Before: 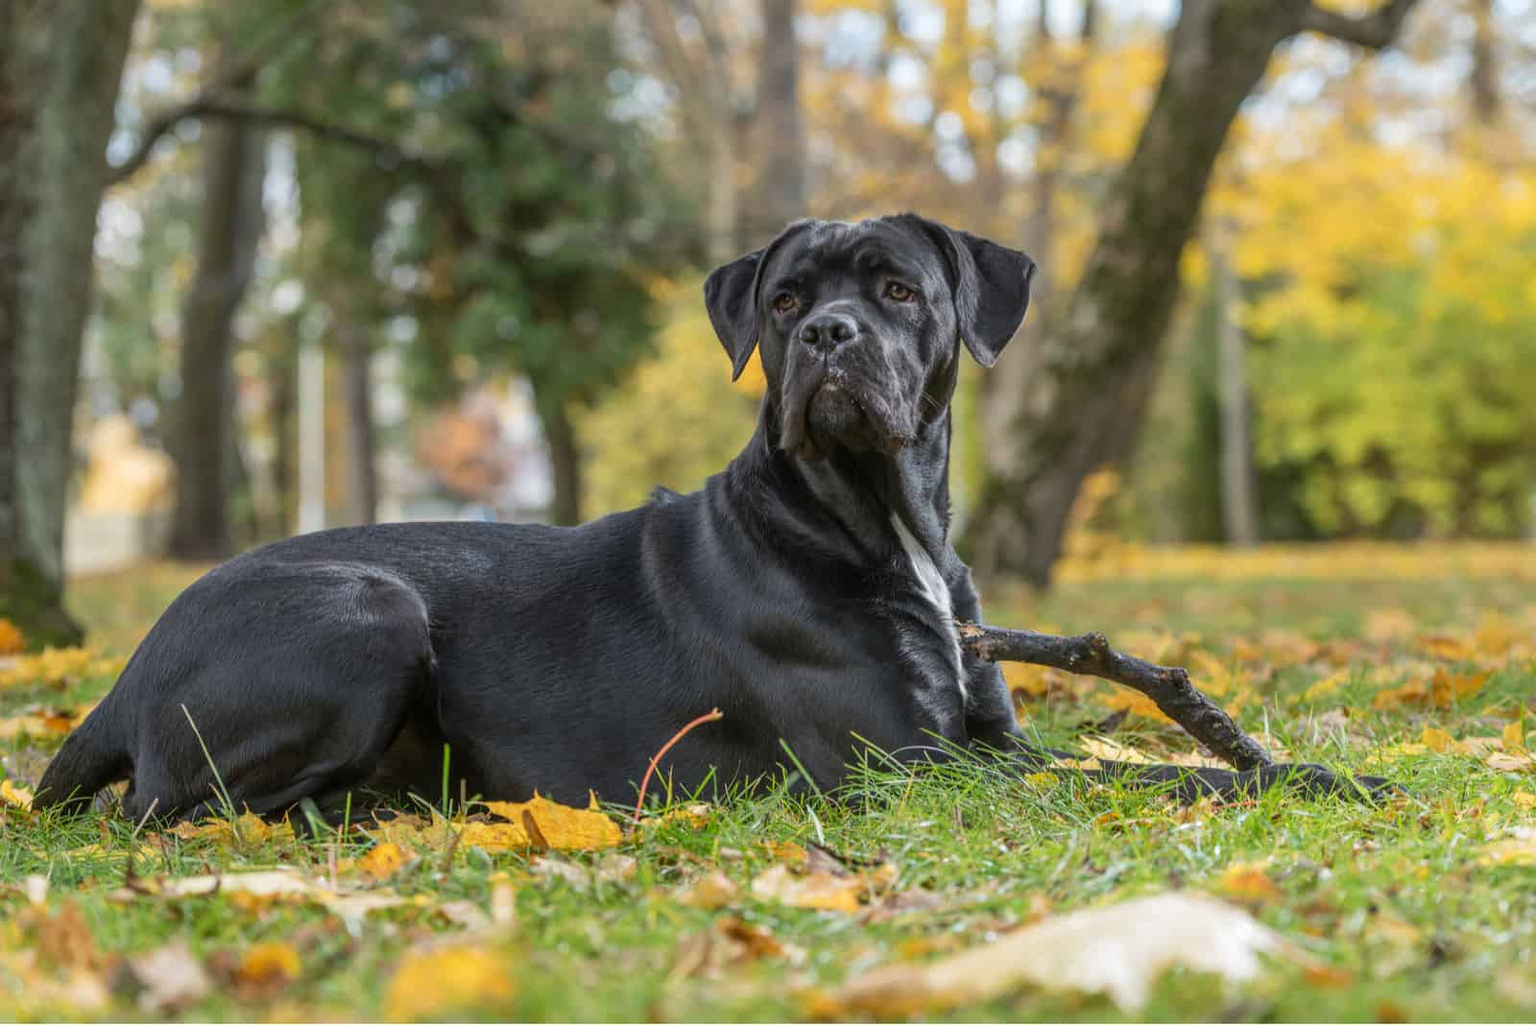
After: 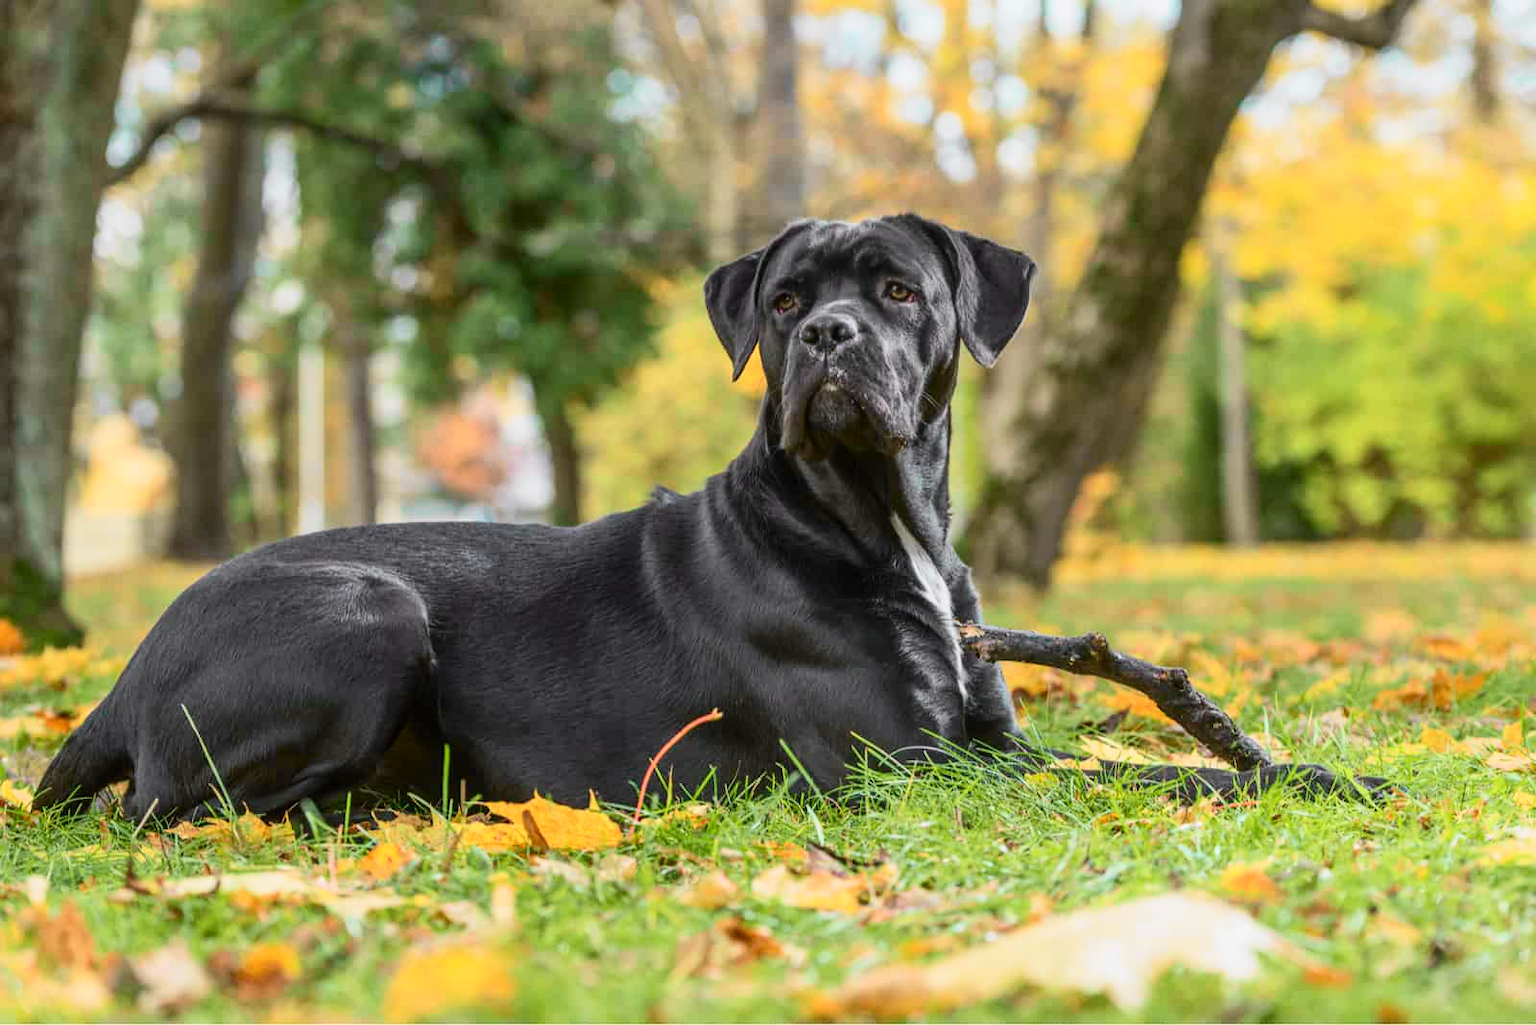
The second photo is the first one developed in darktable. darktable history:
tone curve: curves: ch0 [(0, 0) (0.131, 0.116) (0.316, 0.345) (0.501, 0.584) (0.629, 0.732) (0.812, 0.888) (1, 0.974)]; ch1 [(0, 0) (0.366, 0.367) (0.475, 0.453) (0.494, 0.497) (0.504, 0.503) (0.553, 0.584) (1, 1)]; ch2 [(0, 0) (0.333, 0.346) (0.375, 0.375) (0.424, 0.43) (0.476, 0.492) (0.502, 0.501) (0.533, 0.556) (0.566, 0.599) (0.614, 0.653) (1, 1)], color space Lab, independent channels, preserve colors none
